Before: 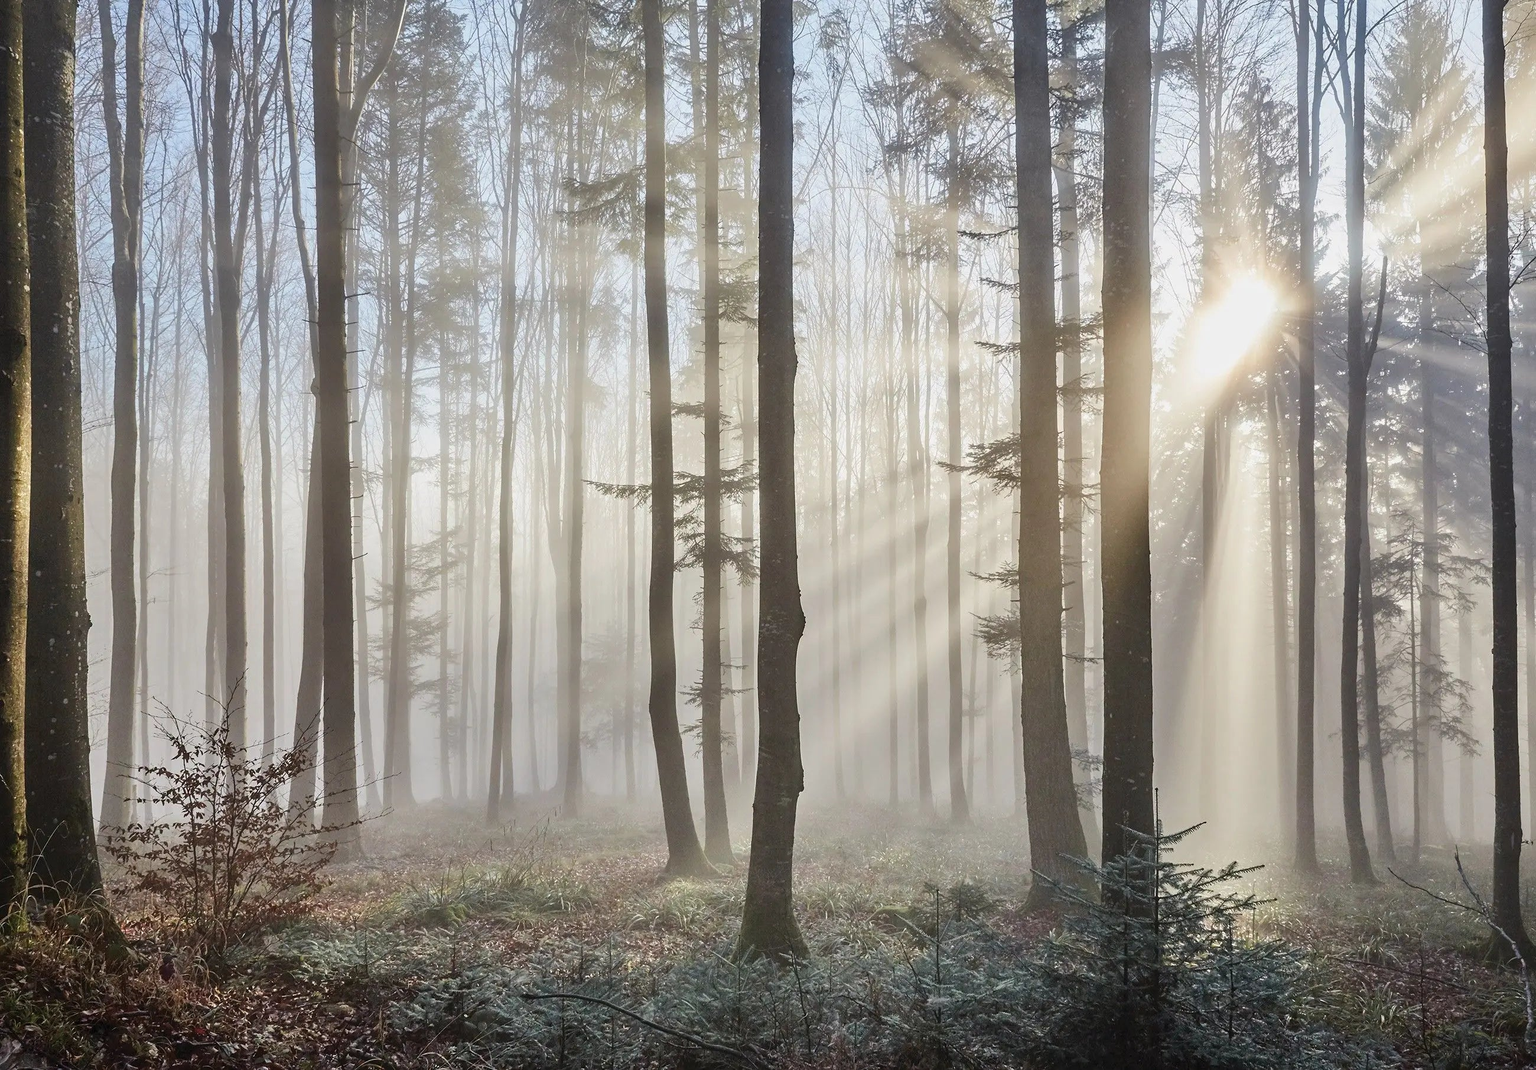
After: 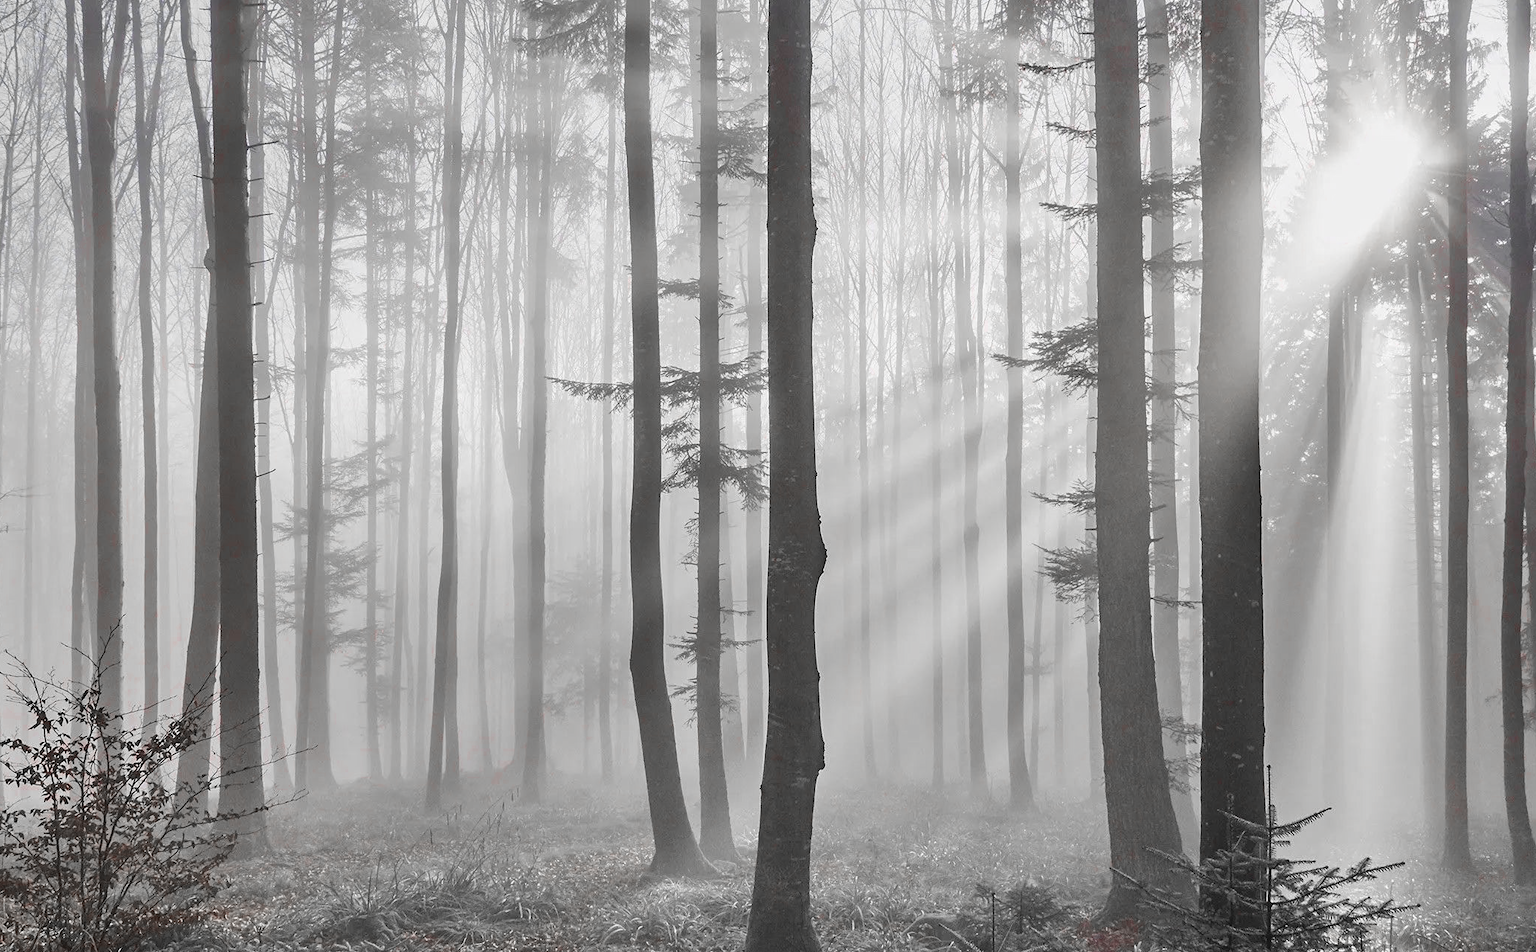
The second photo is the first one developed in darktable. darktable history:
color zones: curves: ch0 [(0, 0.278) (0.143, 0.5) (0.286, 0.5) (0.429, 0.5) (0.571, 0.5) (0.714, 0.5) (0.857, 0.5) (1, 0.5)]; ch1 [(0, 1) (0.143, 0.165) (0.286, 0) (0.429, 0) (0.571, 0) (0.714, 0) (0.857, 0.5) (1, 0.5)]; ch2 [(0, 0.508) (0.143, 0.5) (0.286, 0.5) (0.429, 0.5) (0.571, 0.5) (0.714, 0.5) (0.857, 0.5) (1, 0.5)]
crop: left 9.712%, top 16.928%, right 10.845%, bottom 12.332%
